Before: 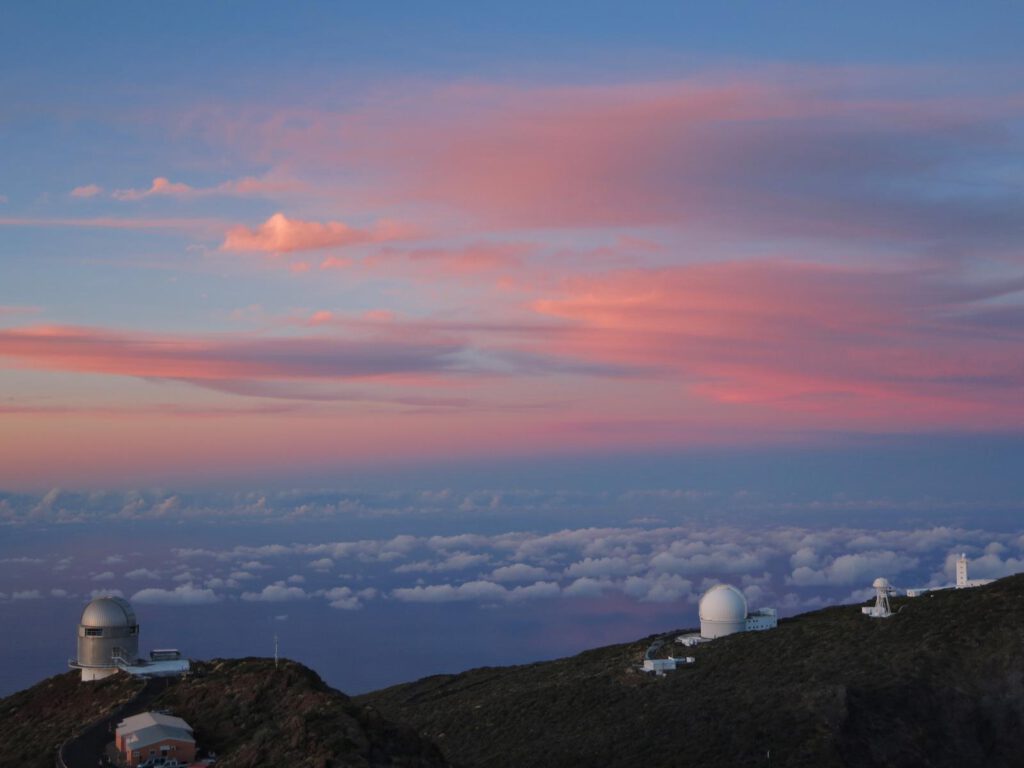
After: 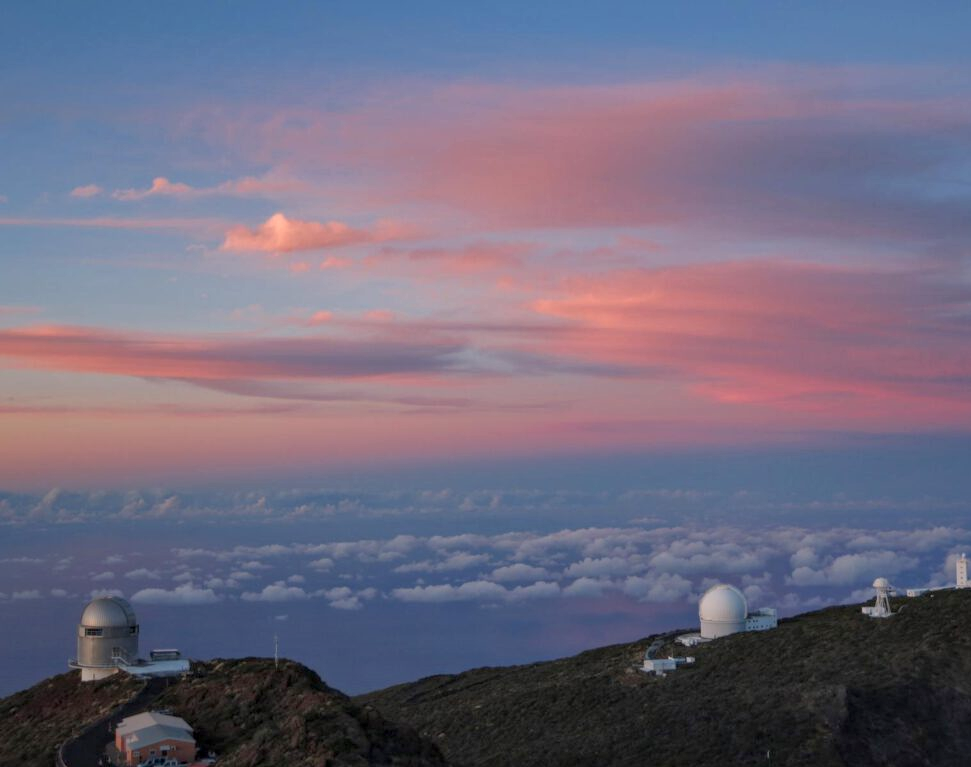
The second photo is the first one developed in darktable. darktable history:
local contrast: on, module defaults
crop and rotate: right 5.167%
shadows and highlights: on, module defaults
